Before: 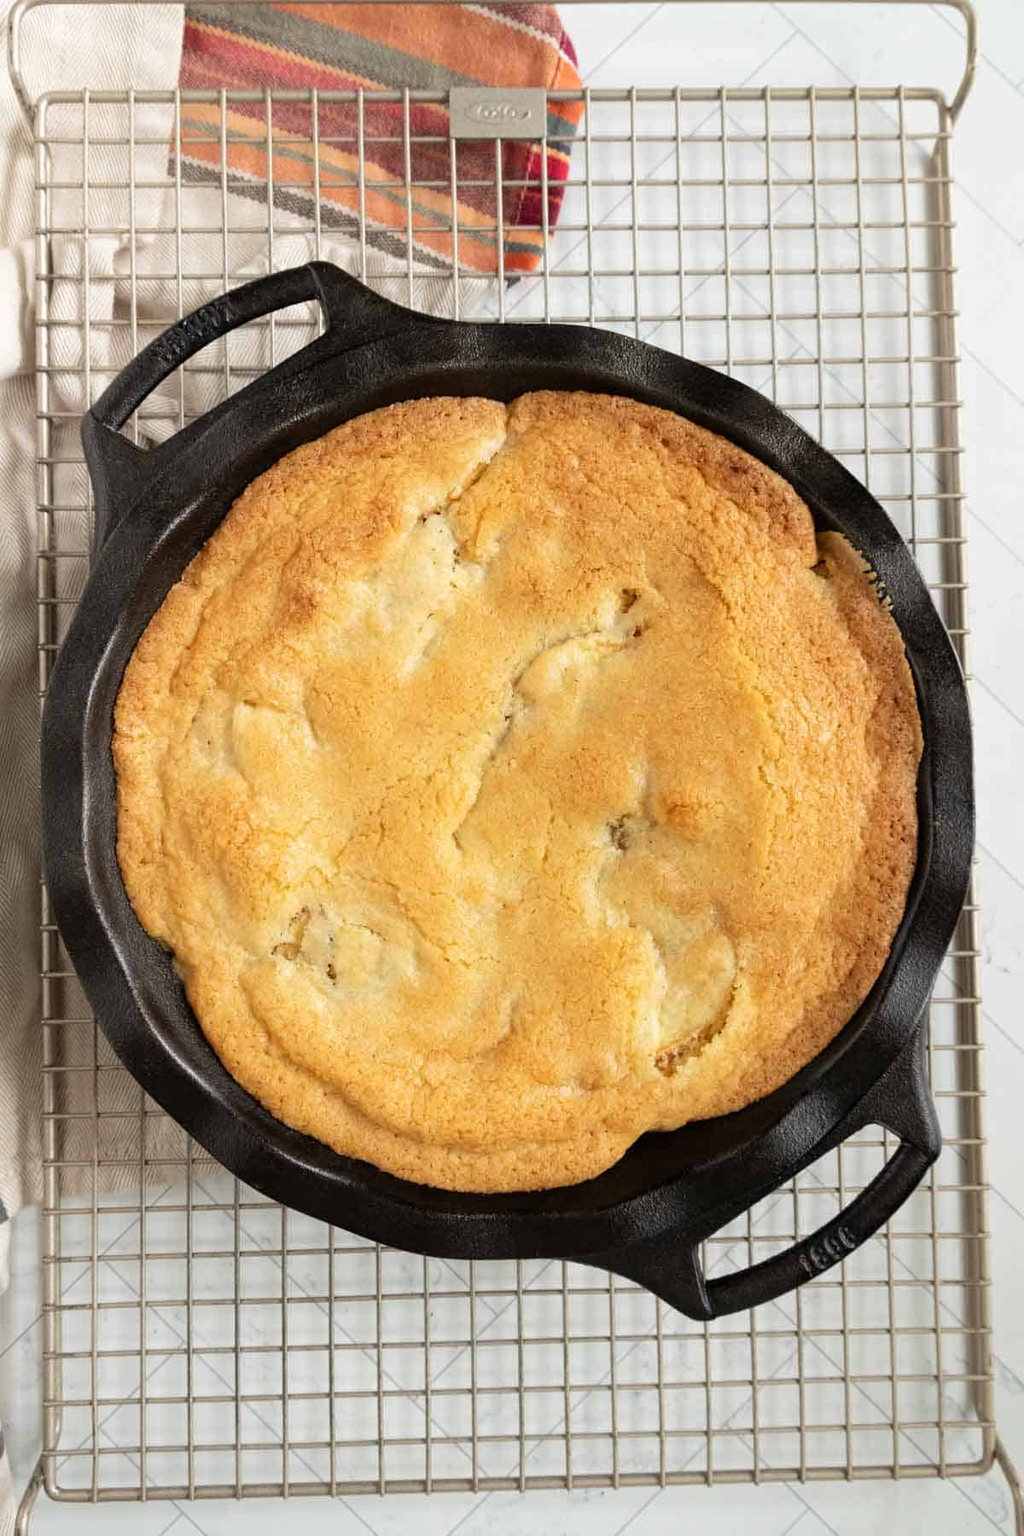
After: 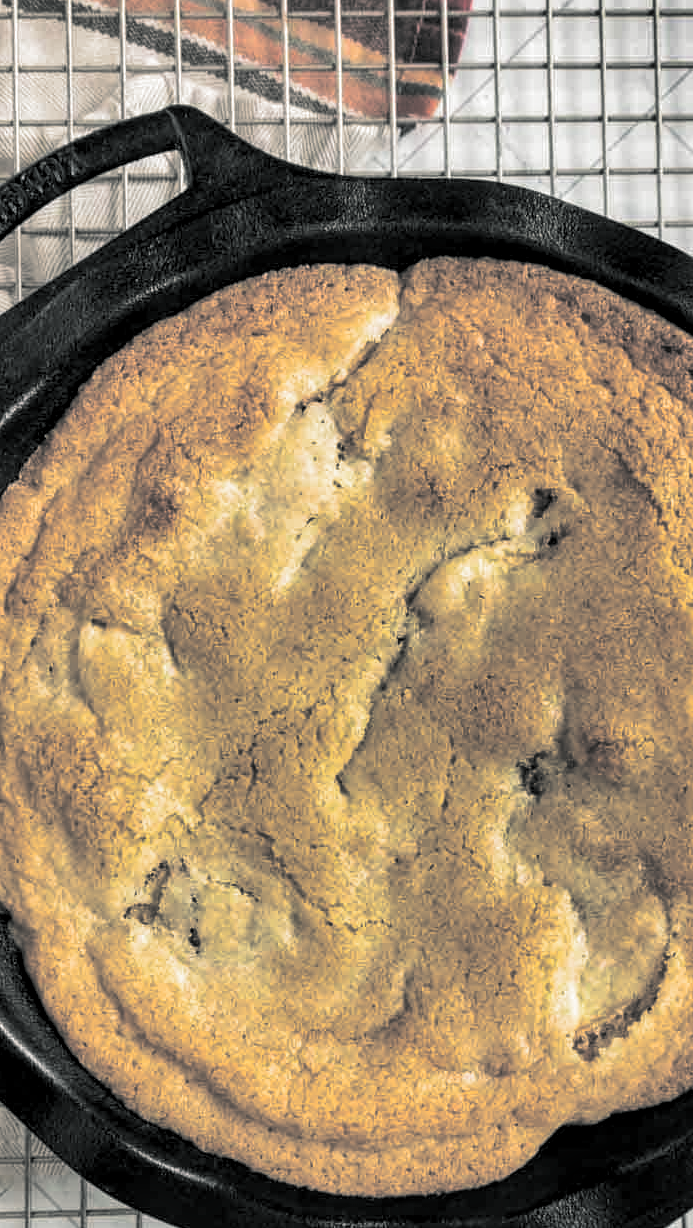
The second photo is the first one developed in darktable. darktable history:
crop: left 16.202%, top 11.208%, right 26.045%, bottom 20.557%
split-toning: shadows › hue 190.8°, shadows › saturation 0.05, highlights › hue 54°, highlights › saturation 0.05, compress 0%
shadows and highlights: radius 100.41, shadows 50.55, highlights -64.36, highlights color adjustment 49.82%, soften with gaussian
local contrast: highlights 59%, detail 145%
